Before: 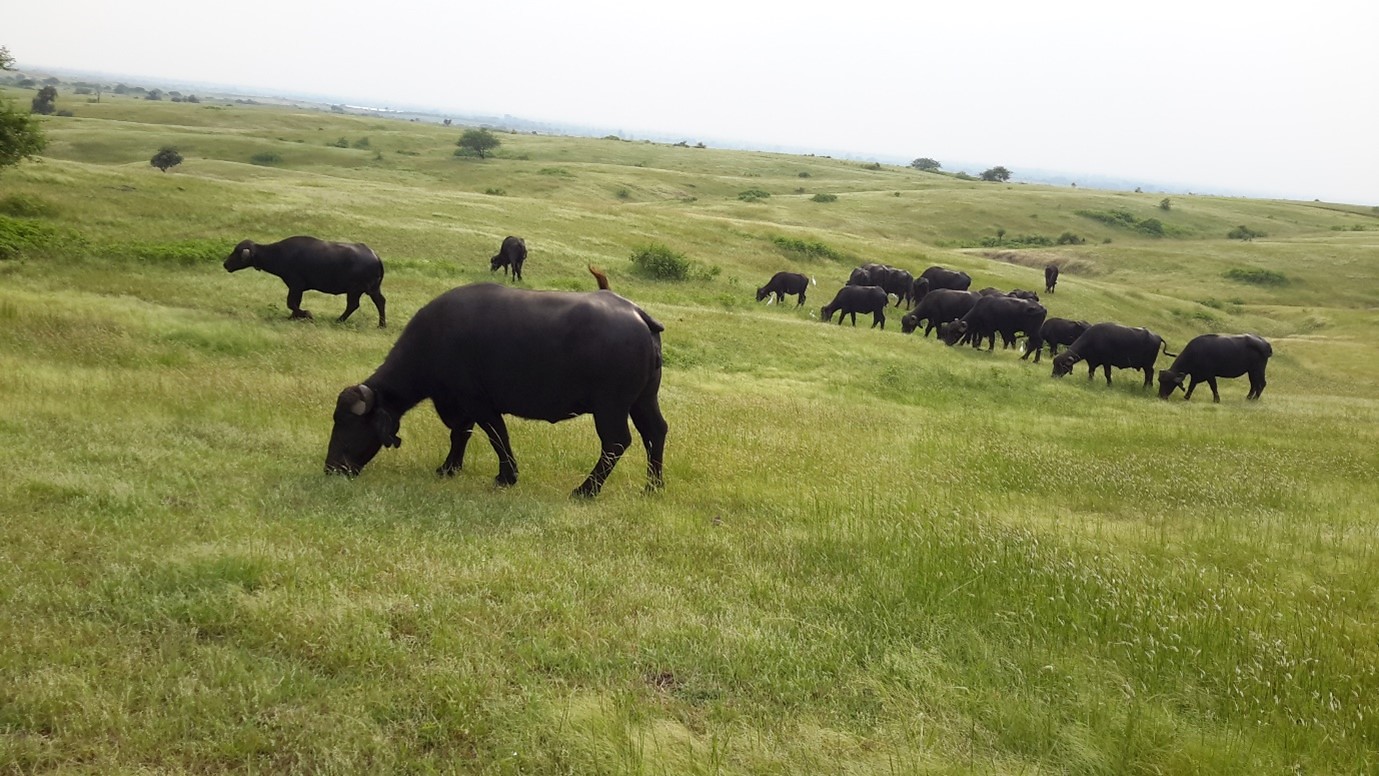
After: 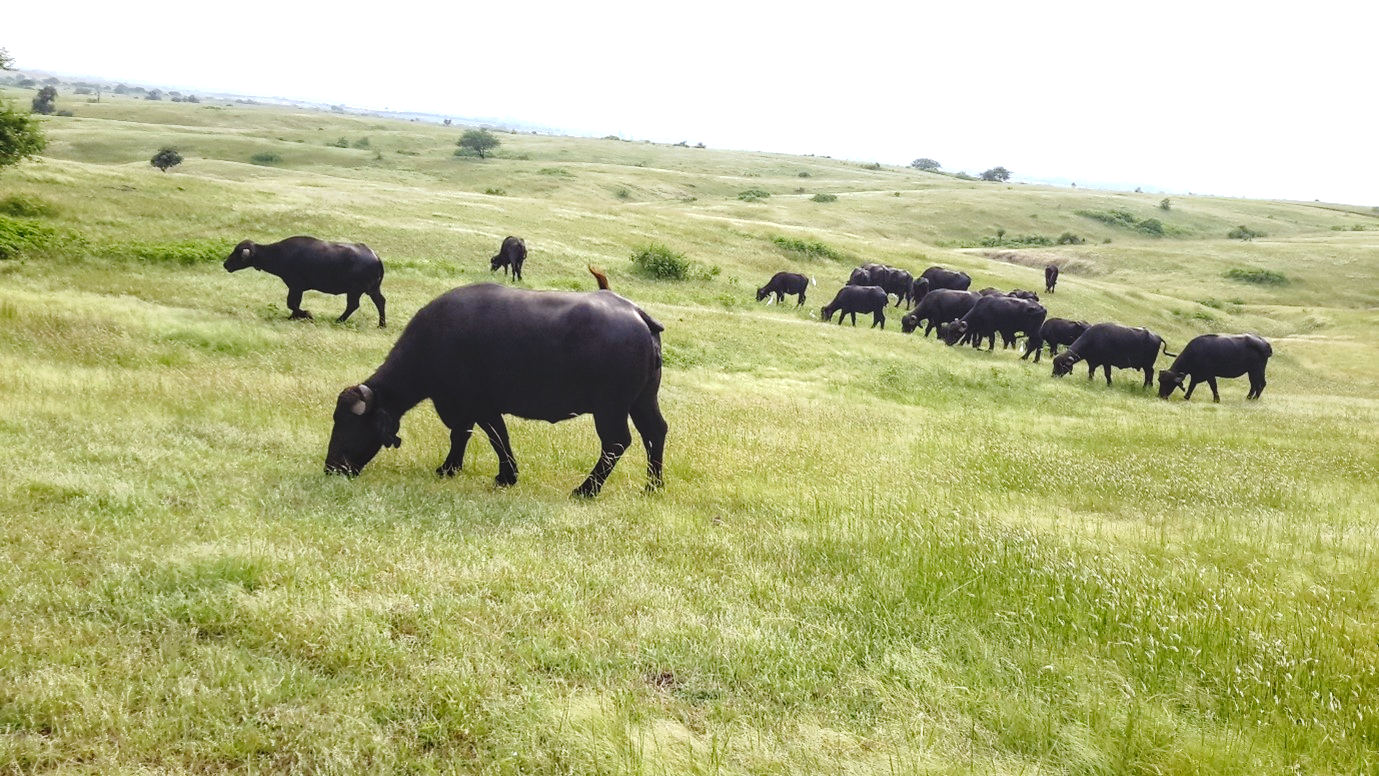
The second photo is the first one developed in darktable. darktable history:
local contrast: detail 130%
tone curve: curves: ch0 [(0, 0) (0.003, 0.09) (0.011, 0.095) (0.025, 0.097) (0.044, 0.108) (0.069, 0.117) (0.1, 0.129) (0.136, 0.151) (0.177, 0.185) (0.224, 0.229) (0.277, 0.299) (0.335, 0.379) (0.399, 0.469) (0.468, 0.55) (0.543, 0.629) (0.623, 0.702) (0.709, 0.775) (0.801, 0.85) (0.898, 0.91) (1, 1)], preserve colors none
color calibration: illuminant as shot in camera, x 0.358, y 0.373, temperature 4628.91 K
exposure: exposure 0.6 EV, compensate highlight preservation false
